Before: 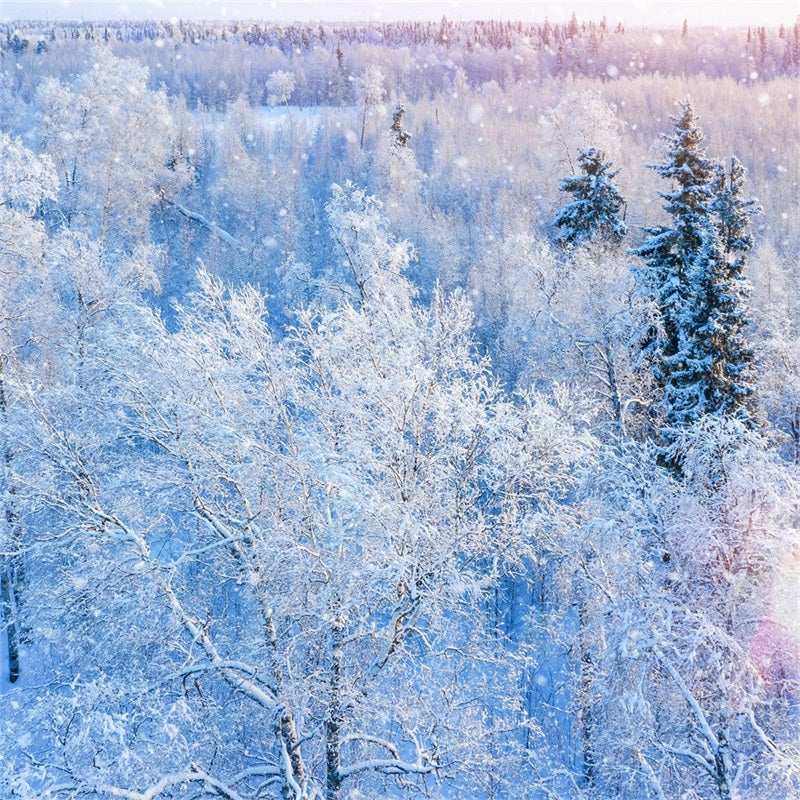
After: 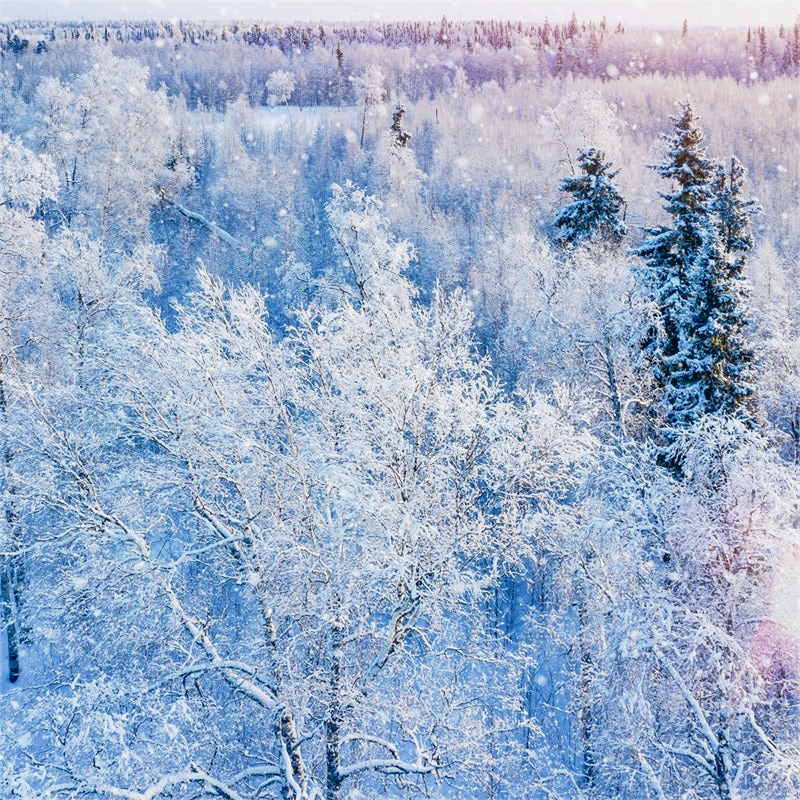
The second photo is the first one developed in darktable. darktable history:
tone curve: curves: ch0 [(0.014, 0.013) (0.088, 0.043) (0.208, 0.176) (0.257, 0.267) (0.406, 0.483) (0.489, 0.556) (0.667, 0.73) (0.793, 0.851) (0.994, 0.974)]; ch1 [(0, 0) (0.161, 0.092) (0.35, 0.33) (0.392, 0.392) (0.457, 0.467) (0.505, 0.497) (0.537, 0.518) (0.553, 0.53) (0.58, 0.567) (0.739, 0.697) (1, 1)]; ch2 [(0, 0) (0.346, 0.362) (0.448, 0.419) (0.502, 0.499) (0.533, 0.517) (0.556, 0.533) (0.629, 0.619) (0.717, 0.678) (1, 1)], preserve colors none
shadows and highlights: soften with gaussian
